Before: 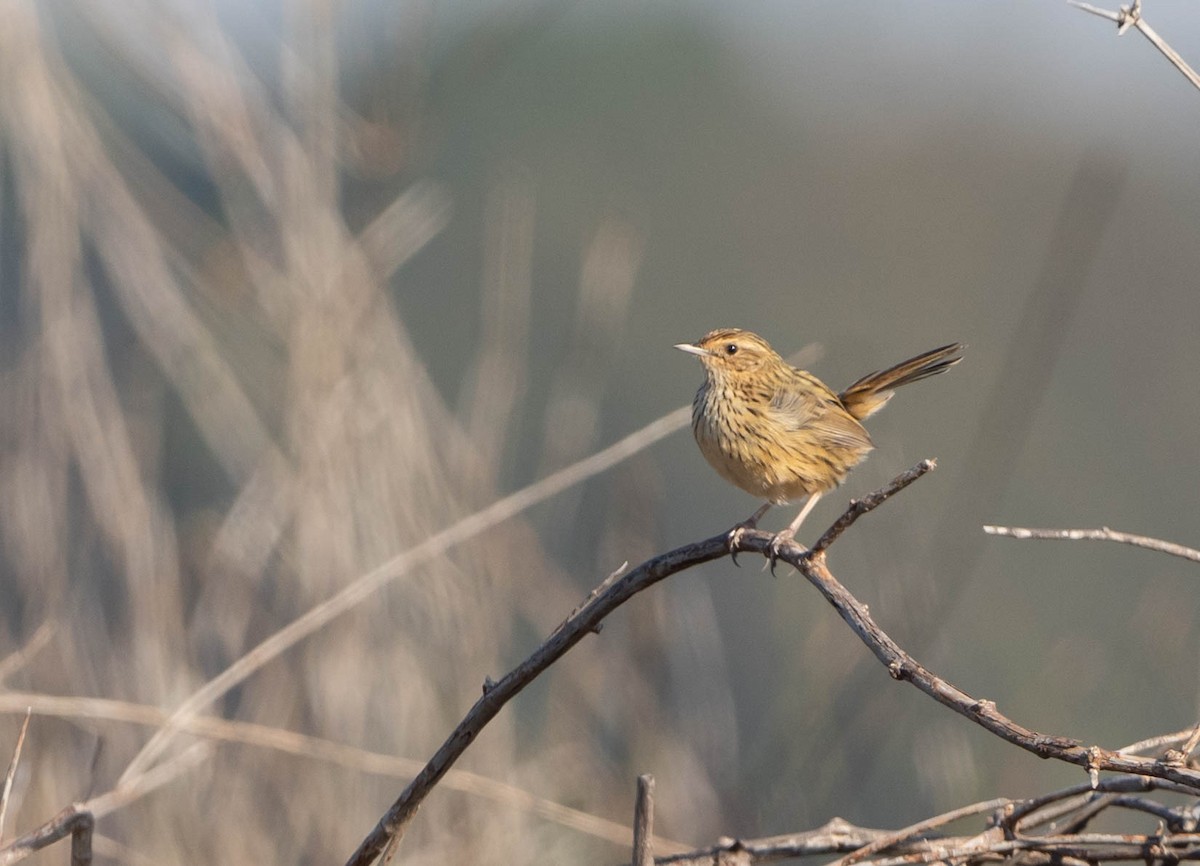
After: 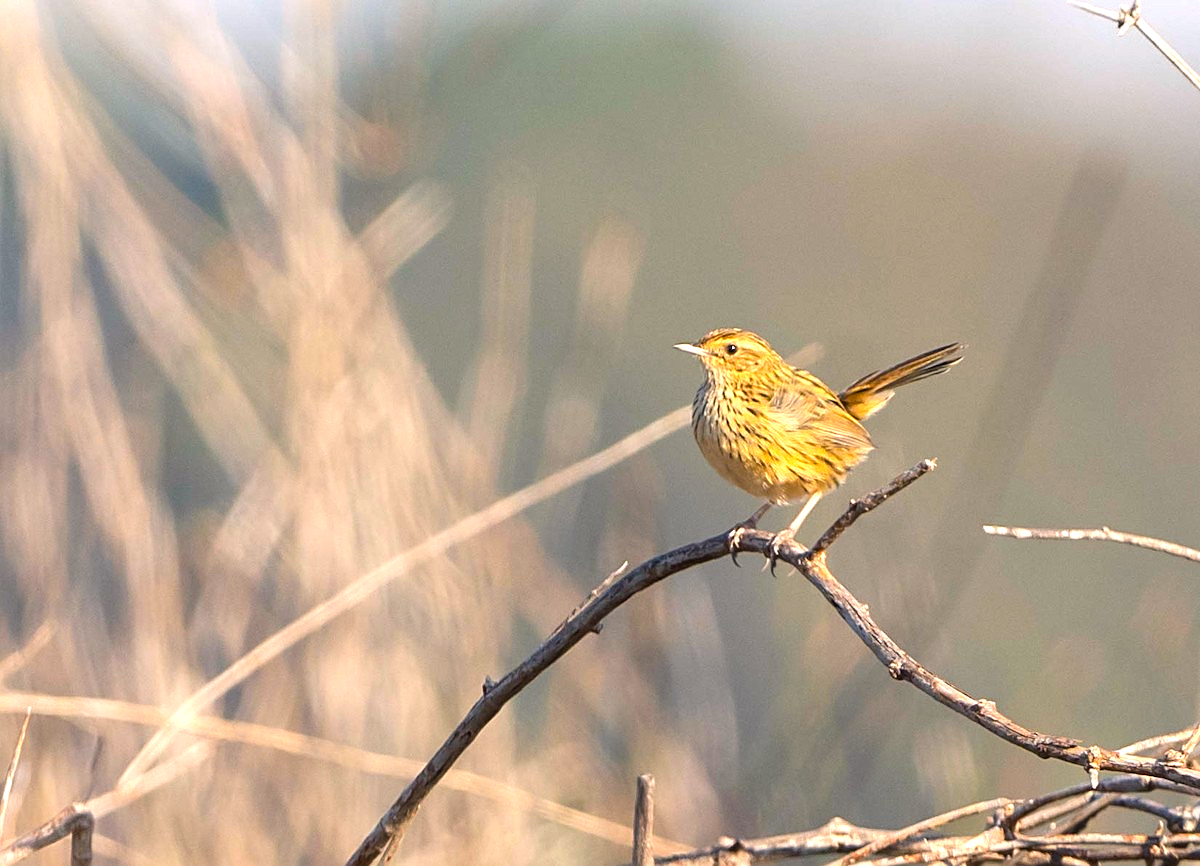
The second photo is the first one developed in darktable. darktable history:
color calibration: illuminant same as pipeline (D50), adaptation none (bypass), x 0.334, y 0.334, temperature 5014.2 K
color balance rgb: shadows lift › luminance -20.083%, highlights gain › chroma 1.56%, highlights gain › hue 56.06°, perceptual saturation grading › global saturation 29.486%, global vibrance 20%
exposure: black level correction 0, exposure 0.897 EV, compensate exposure bias true, compensate highlight preservation false
sharpen: amount 0.498
